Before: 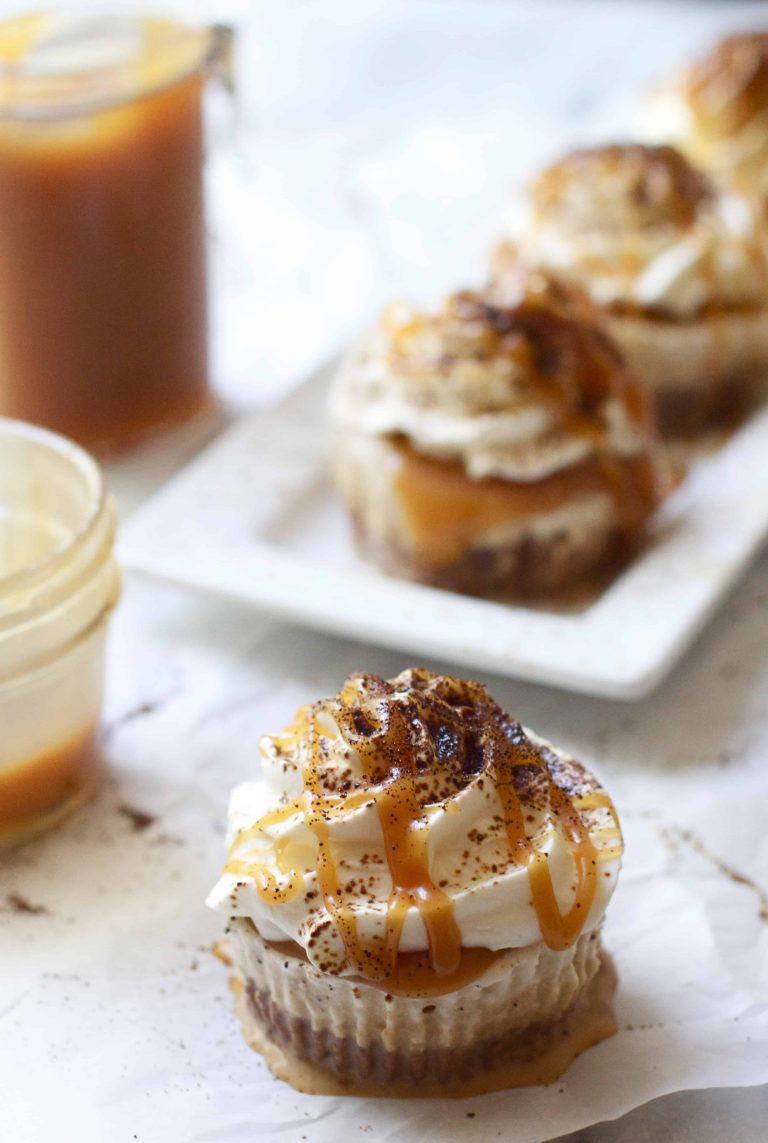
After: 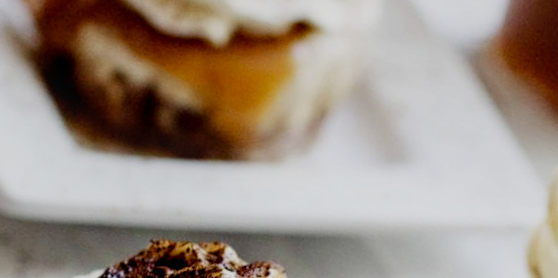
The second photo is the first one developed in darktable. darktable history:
crop and rotate: angle 16.12°, top 30.835%, bottom 35.653%
exposure: black level correction 0.009, exposure 0.119 EV, compensate highlight preservation false
local contrast: on, module defaults
filmic rgb: middle gray luminance 29%, black relative exposure -10.3 EV, white relative exposure 5.5 EV, threshold 6 EV, target black luminance 0%, hardness 3.95, latitude 2.04%, contrast 1.132, highlights saturation mix 5%, shadows ↔ highlights balance 15.11%, preserve chrominance no, color science v3 (2019), use custom middle-gray values true, iterations of high-quality reconstruction 0, enable highlight reconstruction true
tone equalizer: -8 EV -0.417 EV, -7 EV -0.389 EV, -6 EV -0.333 EV, -5 EV -0.222 EV, -3 EV 0.222 EV, -2 EV 0.333 EV, -1 EV 0.389 EV, +0 EV 0.417 EV, edges refinement/feathering 500, mask exposure compensation -1.25 EV, preserve details no
